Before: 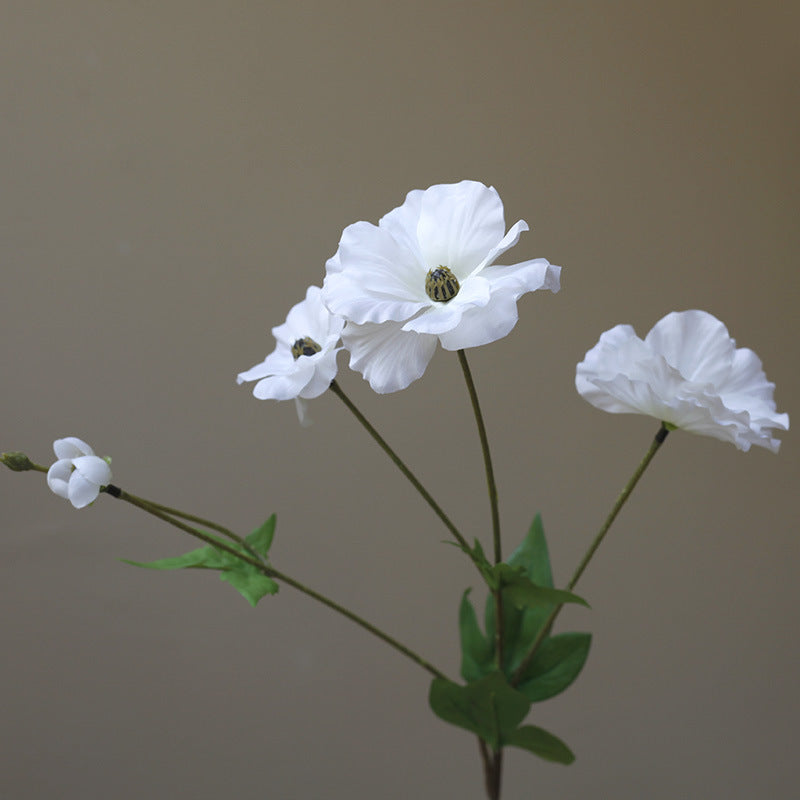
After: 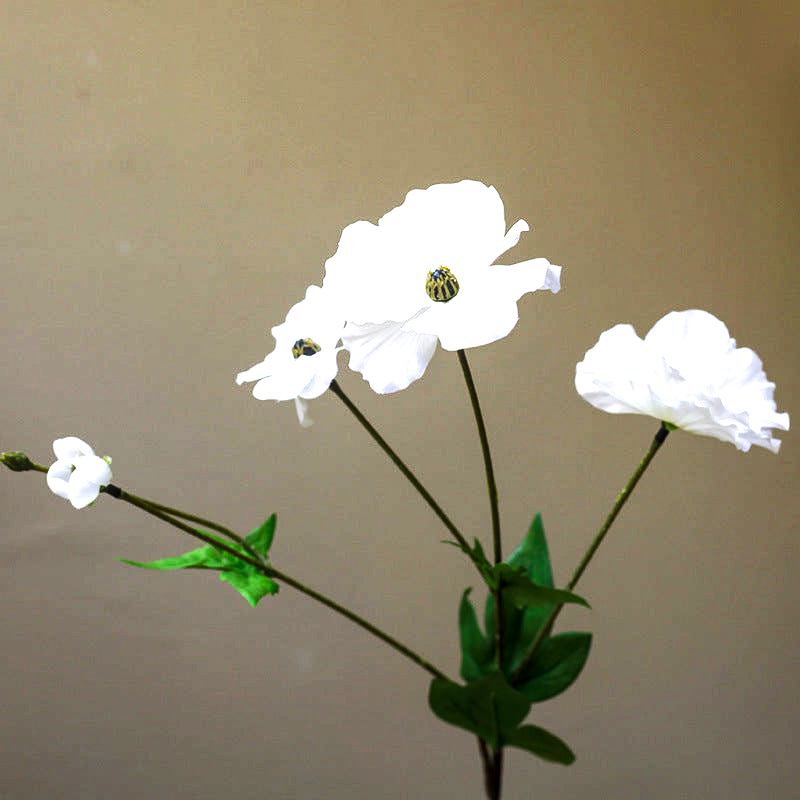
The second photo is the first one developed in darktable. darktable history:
exposure: exposure 1 EV, compensate highlight preservation false
local contrast: on, module defaults
tone curve: curves: ch0 [(0, 0) (0.003, 0.007) (0.011, 0.009) (0.025, 0.01) (0.044, 0.012) (0.069, 0.013) (0.1, 0.014) (0.136, 0.021) (0.177, 0.038) (0.224, 0.06) (0.277, 0.099) (0.335, 0.16) (0.399, 0.227) (0.468, 0.329) (0.543, 0.45) (0.623, 0.594) (0.709, 0.756) (0.801, 0.868) (0.898, 0.971) (1, 1)], preserve colors none
